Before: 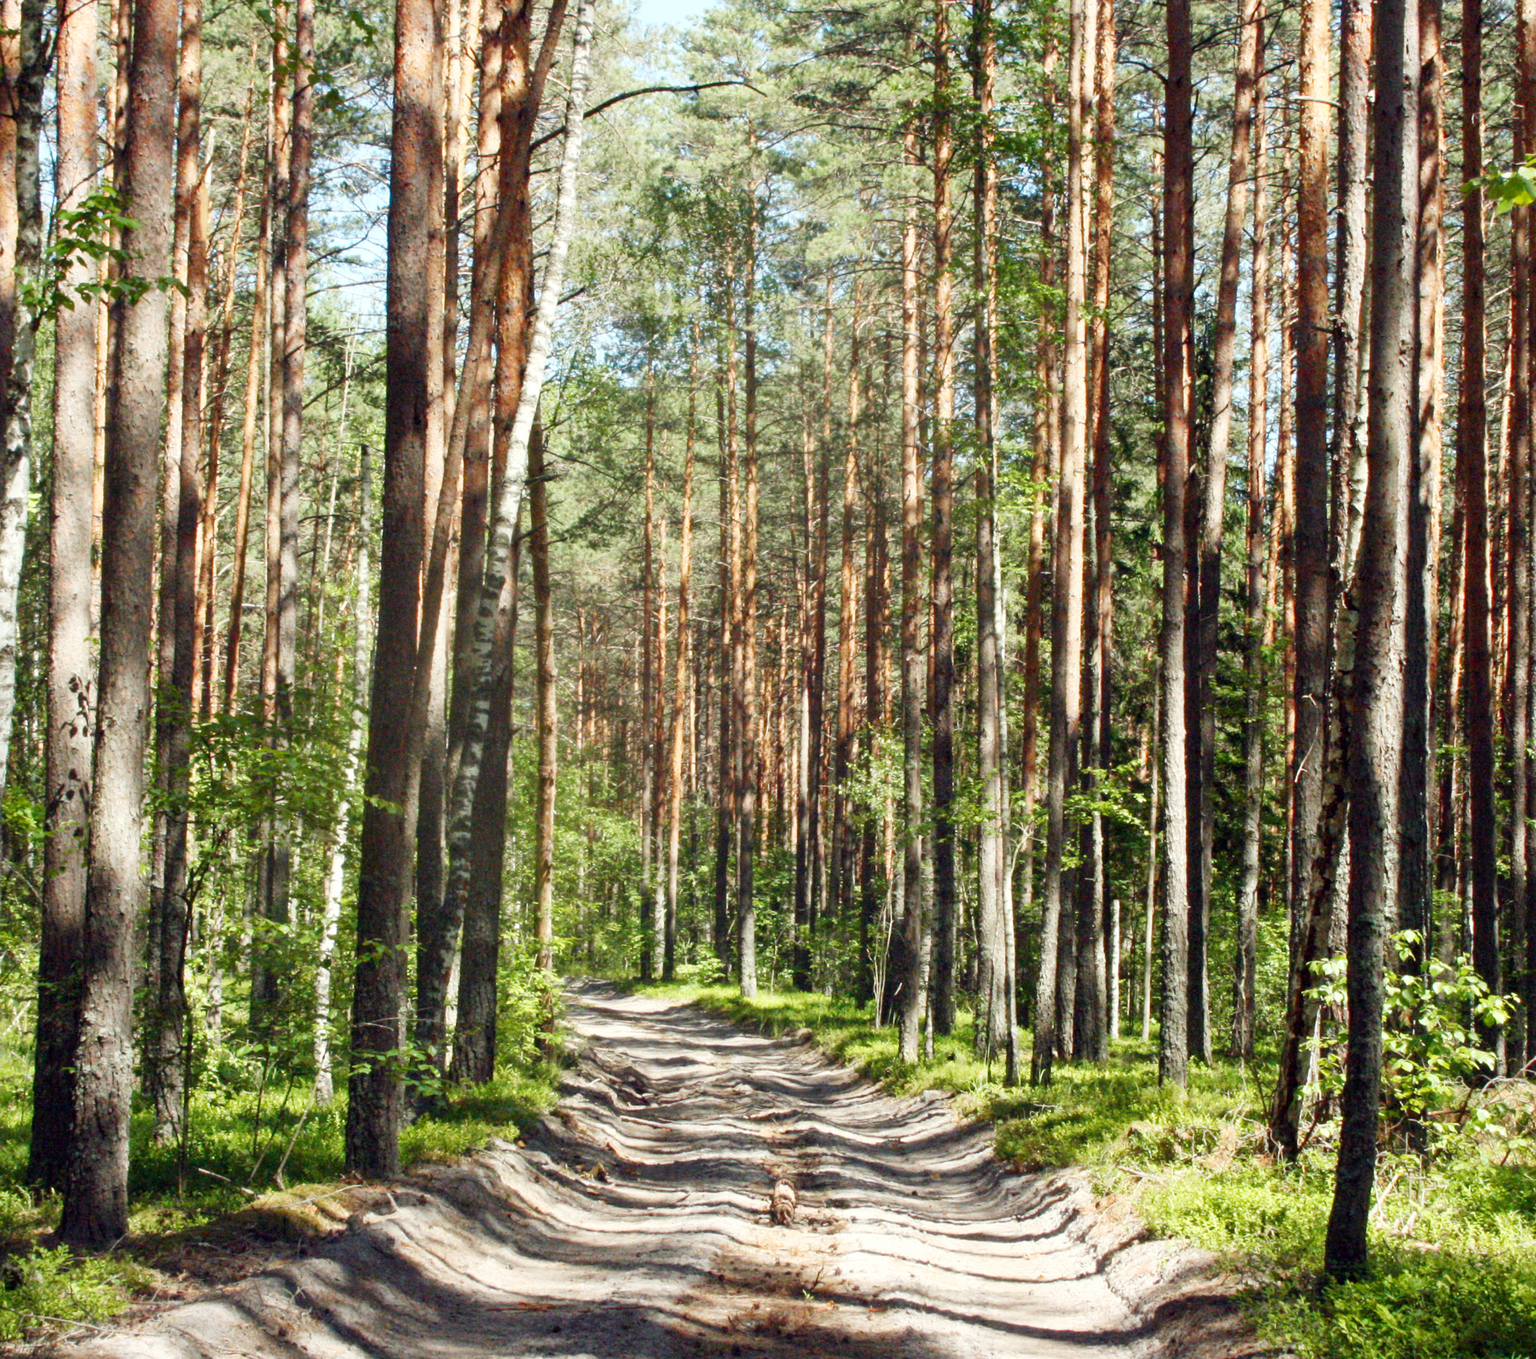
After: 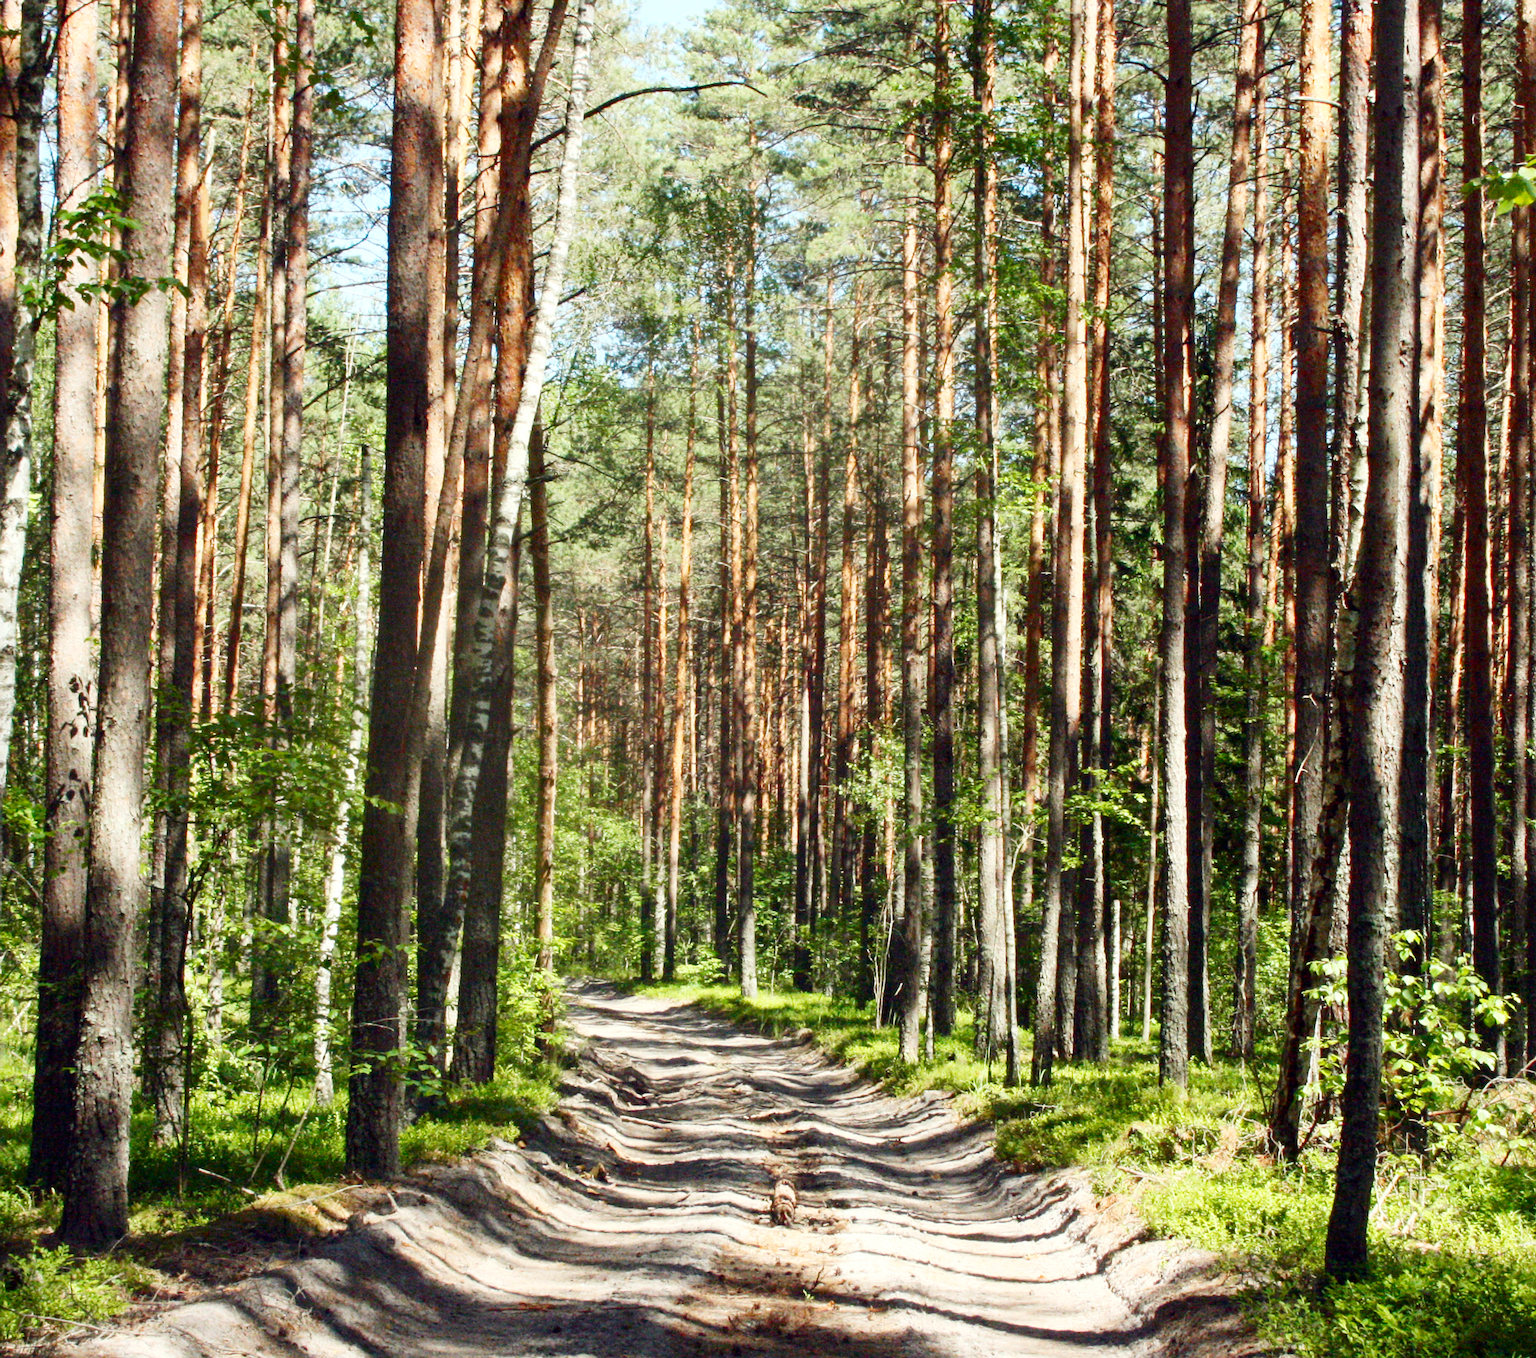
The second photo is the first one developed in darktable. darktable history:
sharpen: on, module defaults
contrast brightness saturation: contrast 0.15, brightness -0.01, saturation 0.1
